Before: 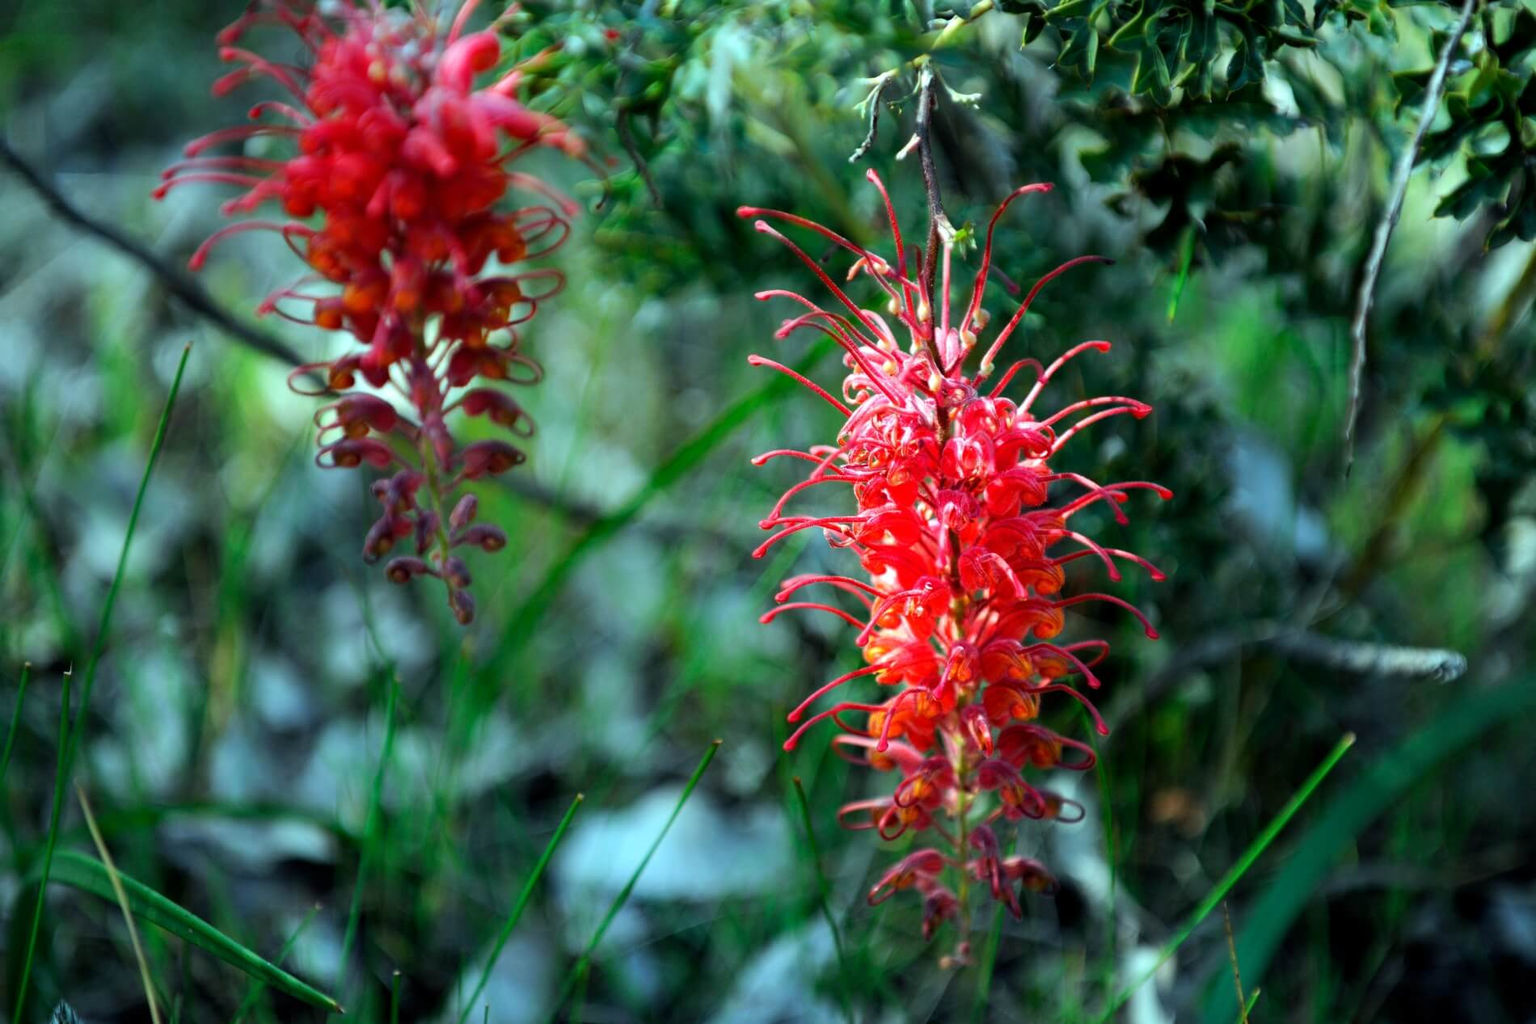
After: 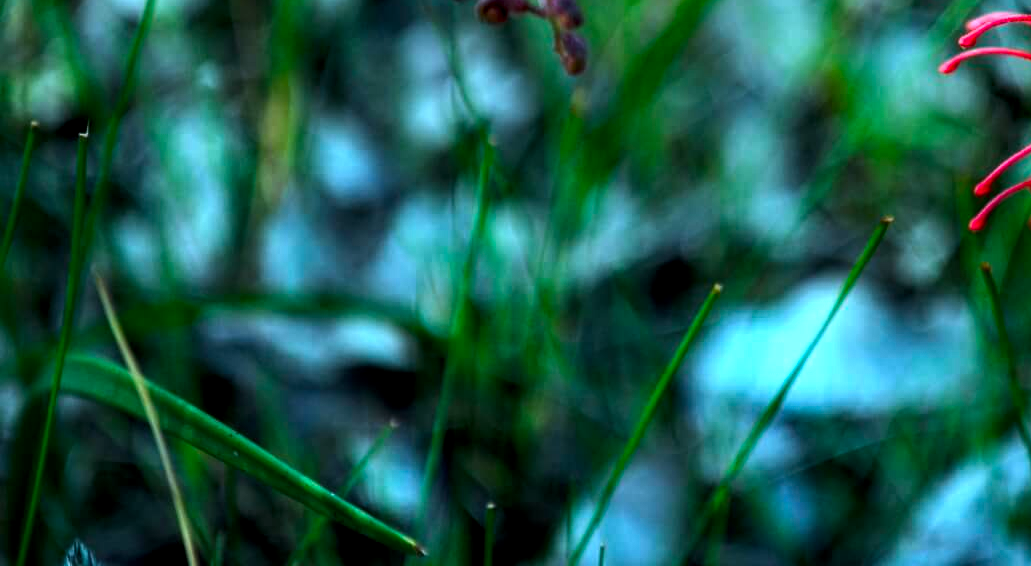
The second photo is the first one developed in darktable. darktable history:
color correction: highlights a* -0.77, highlights b* -8.78
local contrast: highlights 53%, shadows 52%, detail 130%, midtone range 0.45
crop and rotate: top 55.174%, right 45.689%, bottom 0.095%
color balance rgb: shadows lift › luminance -19.664%, highlights gain › chroma 1.478%, highlights gain › hue 311.36°, white fulcrum 0.999 EV, perceptual saturation grading › global saturation 25.912%, perceptual brilliance grading › highlights 16.45%, perceptual brilliance grading › shadows -14.588%, global vibrance 20%
tone equalizer: on, module defaults
